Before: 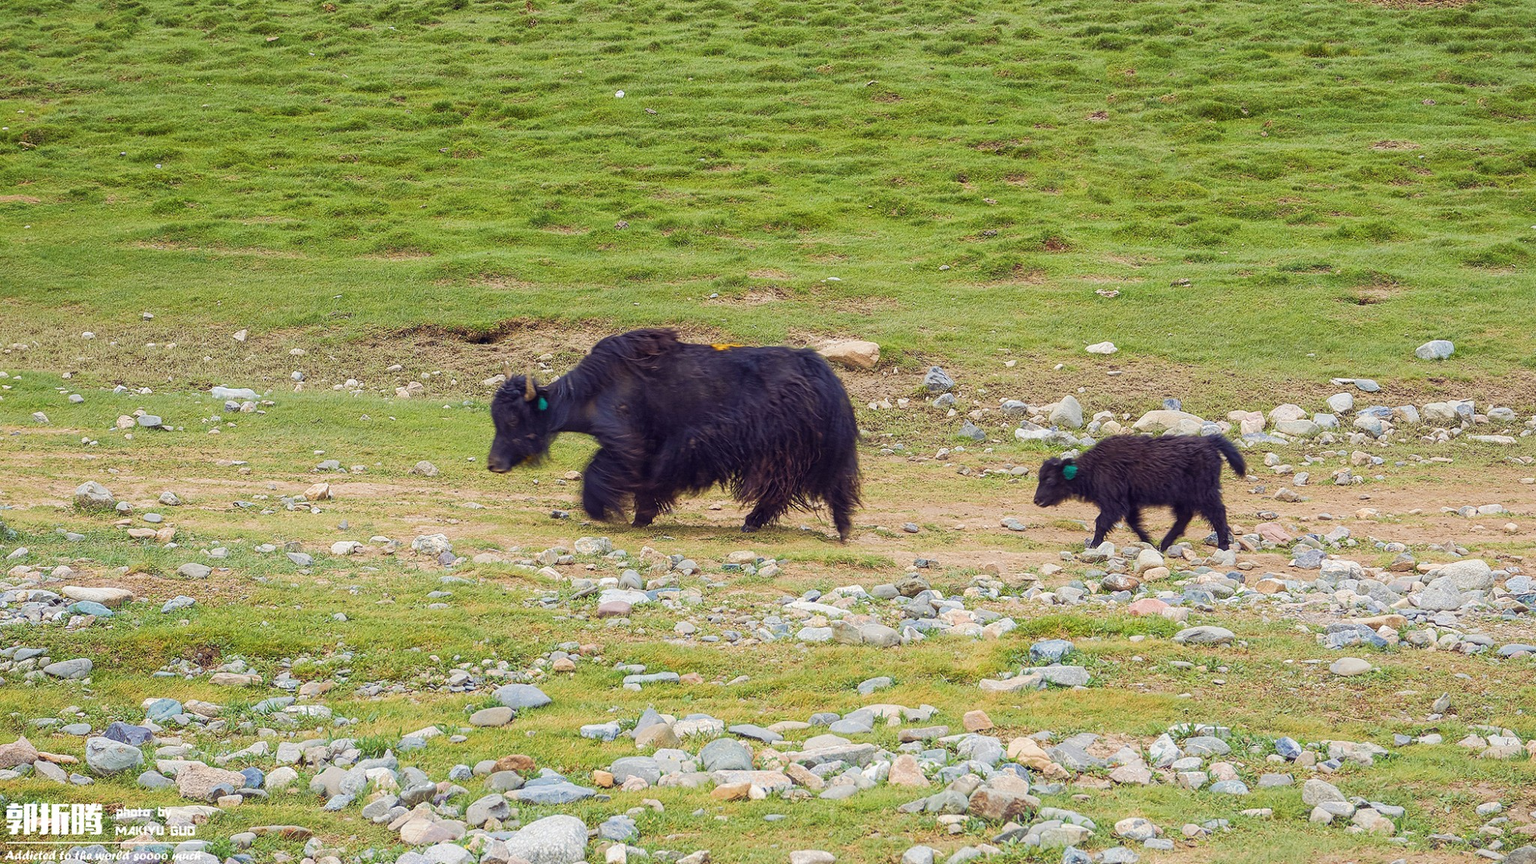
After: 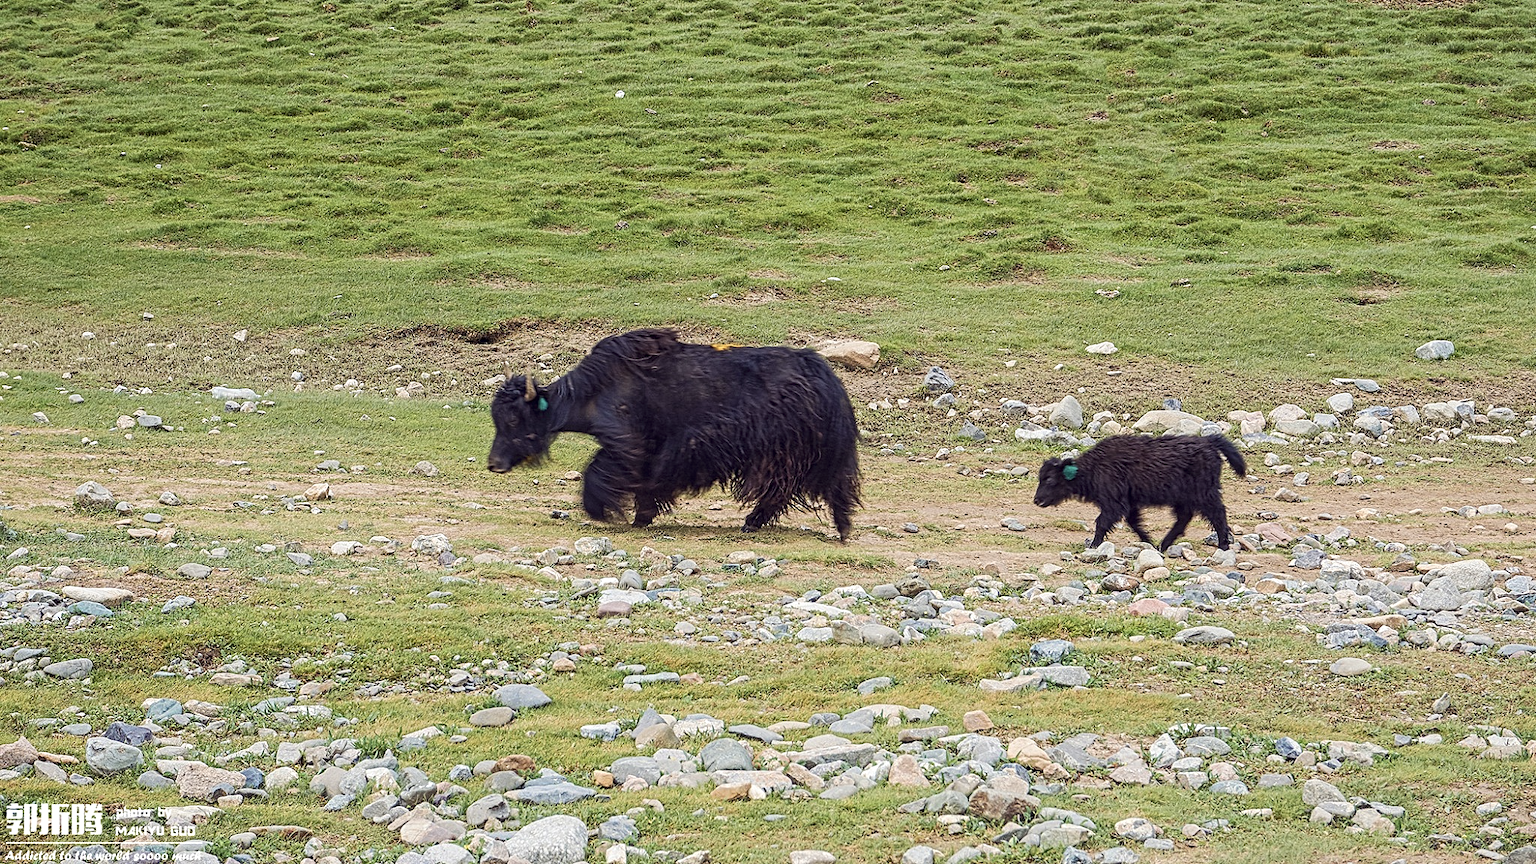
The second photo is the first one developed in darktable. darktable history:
contrast brightness saturation: contrast 0.06, brightness -0.01, saturation -0.23
contrast equalizer: y [[0.5, 0.5, 0.5, 0.539, 0.64, 0.611], [0.5 ×6], [0.5 ×6], [0 ×6], [0 ×6]]
